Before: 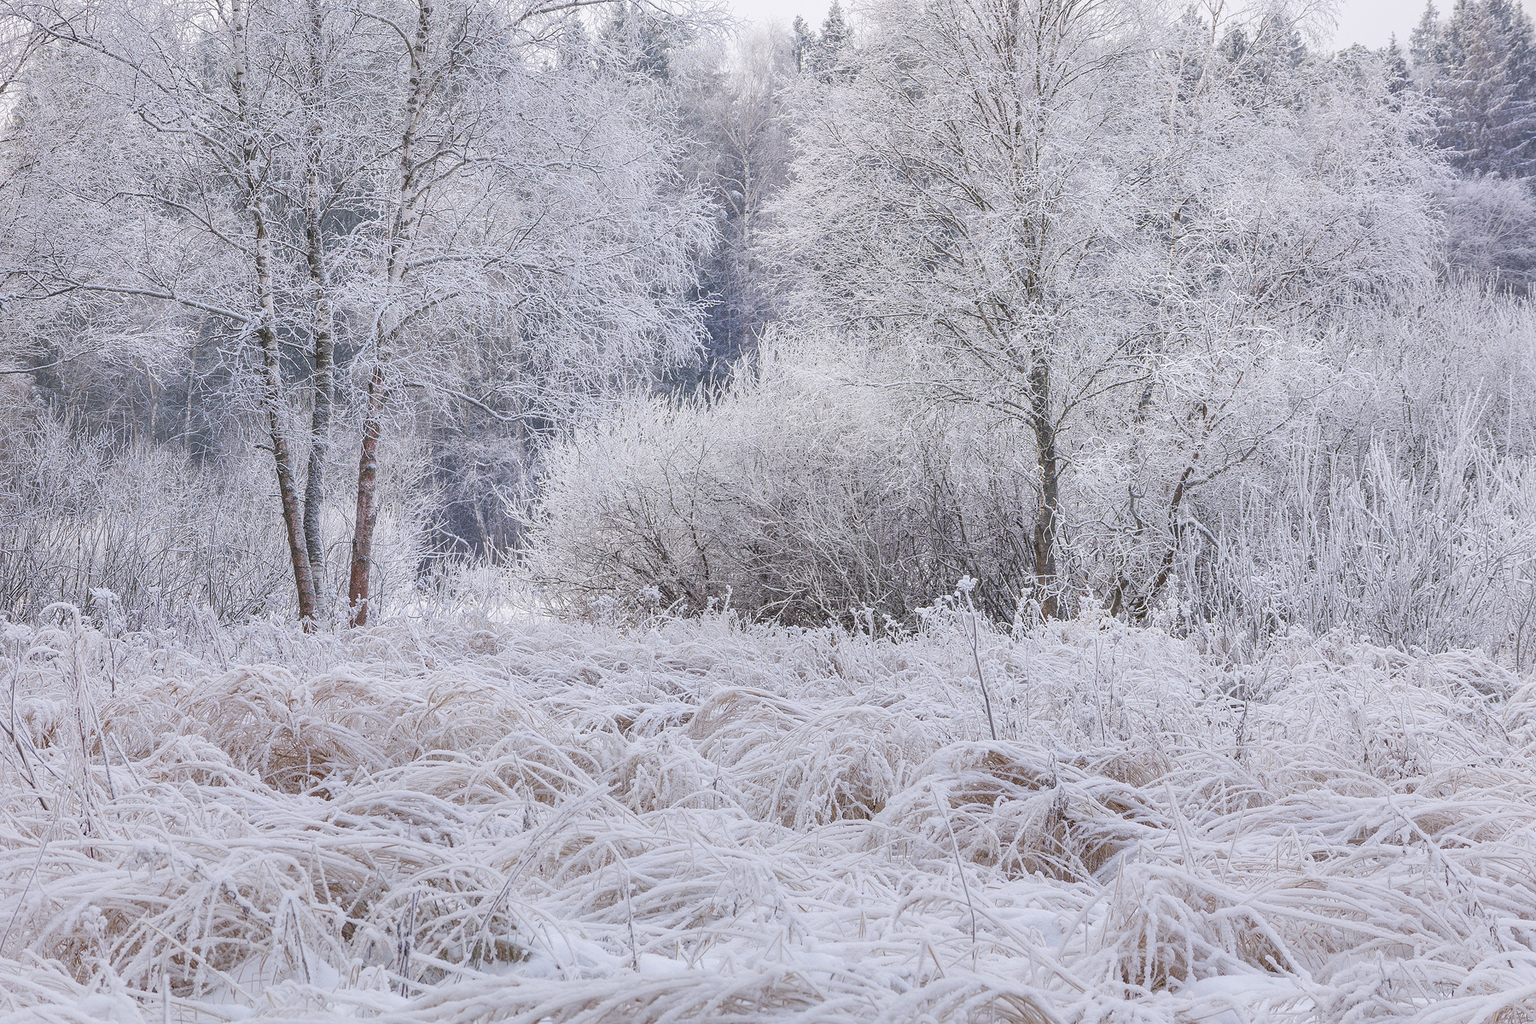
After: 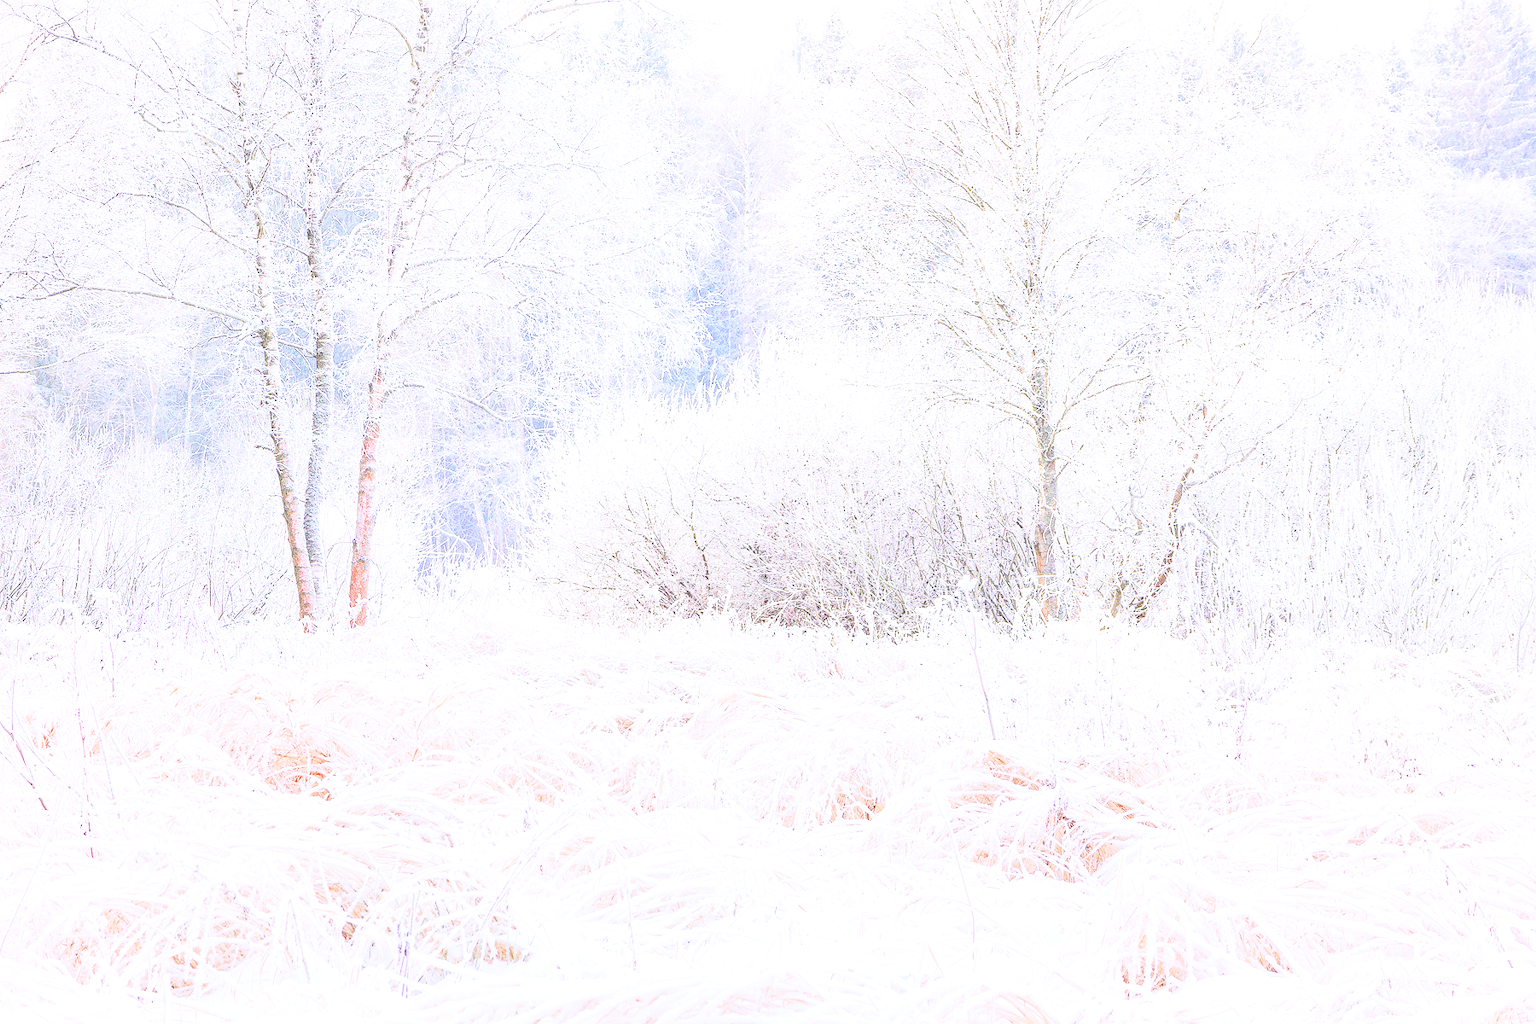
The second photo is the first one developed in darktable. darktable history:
exposure: exposure 1 EV, compensate highlight preservation false
base curve: curves: ch0 [(0, 0) (0.032, 0.025) (0.121, 0.166) (0.206, 0.329) (0.605, 0.79) (1, 1)], preserve colors none
tone curve: curves: ch0 [(0, 0) (0.169, 0.367) (0.635, 0.859) (1, 1)], color space Lab, linked channels, preserve colors none
